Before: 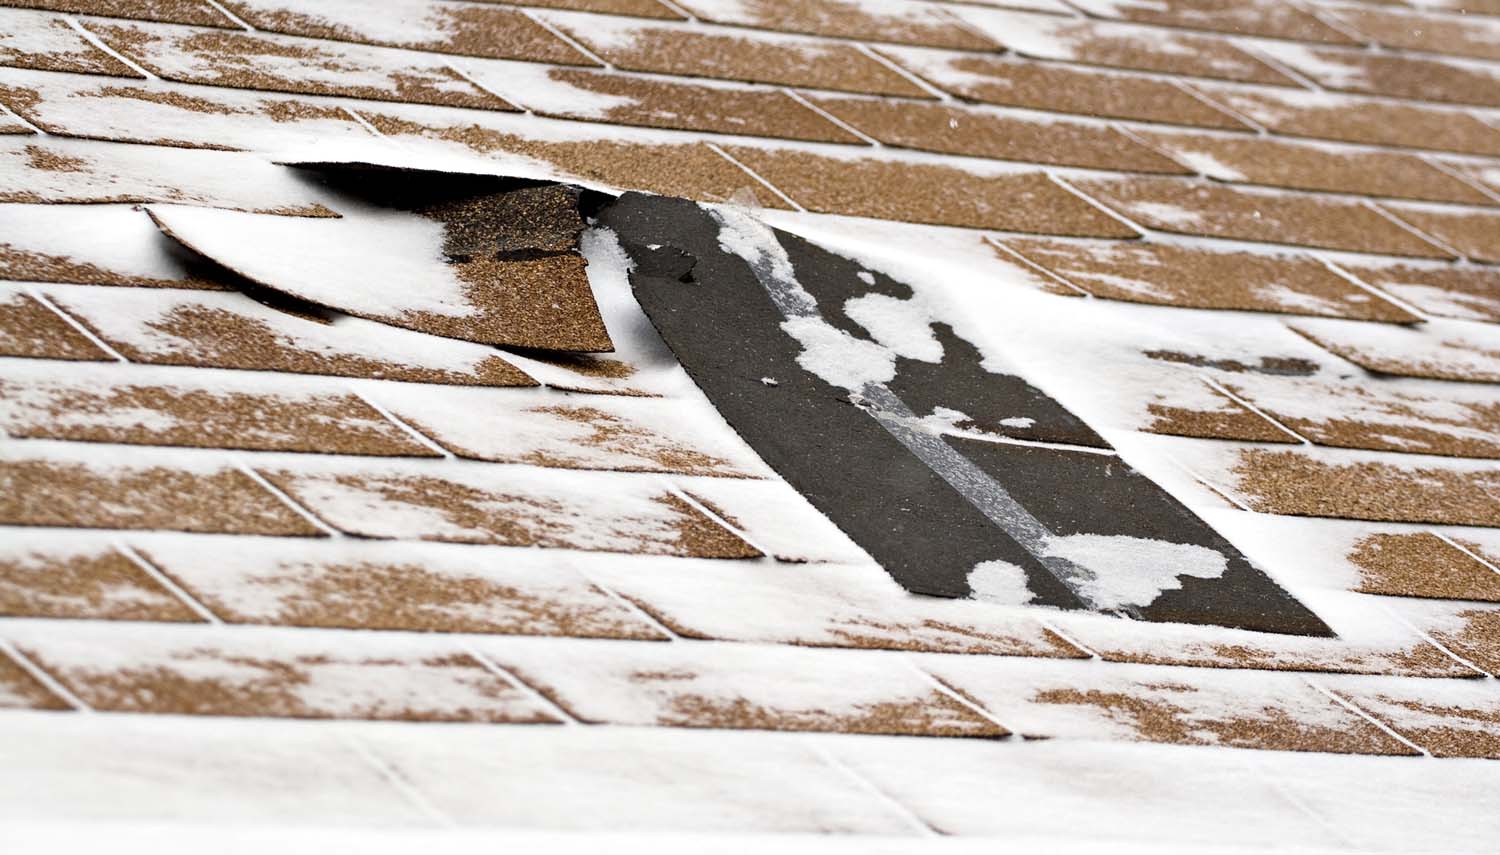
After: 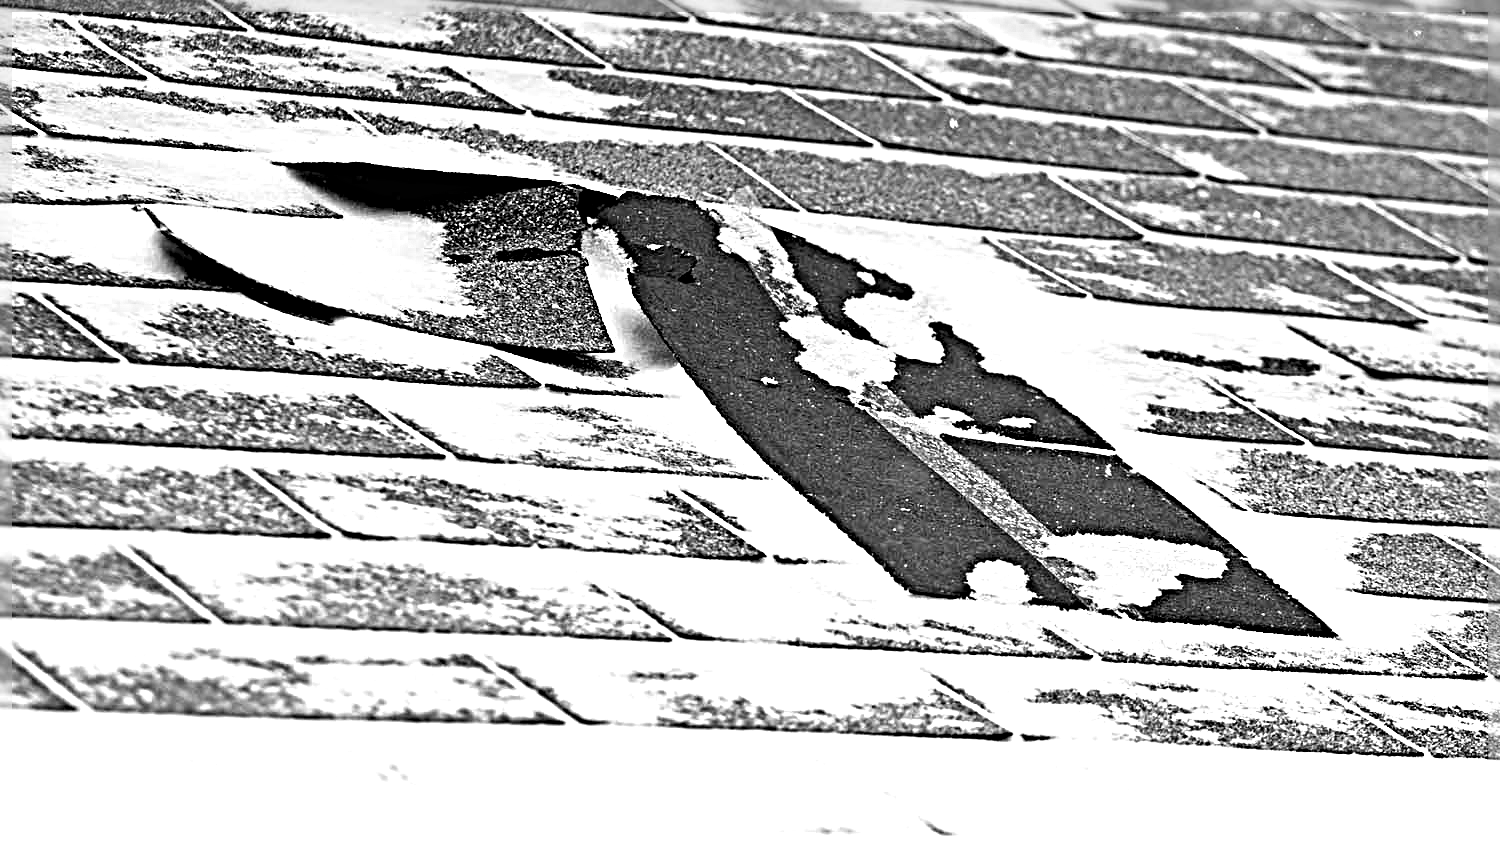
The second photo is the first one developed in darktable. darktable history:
white balance: red 1.127, blue 0.943
monochrome: on, module defaults
sharpen: radius 6.3, amount 1.8, threshold 0
exposure: black level correction 0, exposure 0.7 EV, compensate exposure bias true, compensate highlight preservation false
graduated density: hue 238.83°, saturation 50%
